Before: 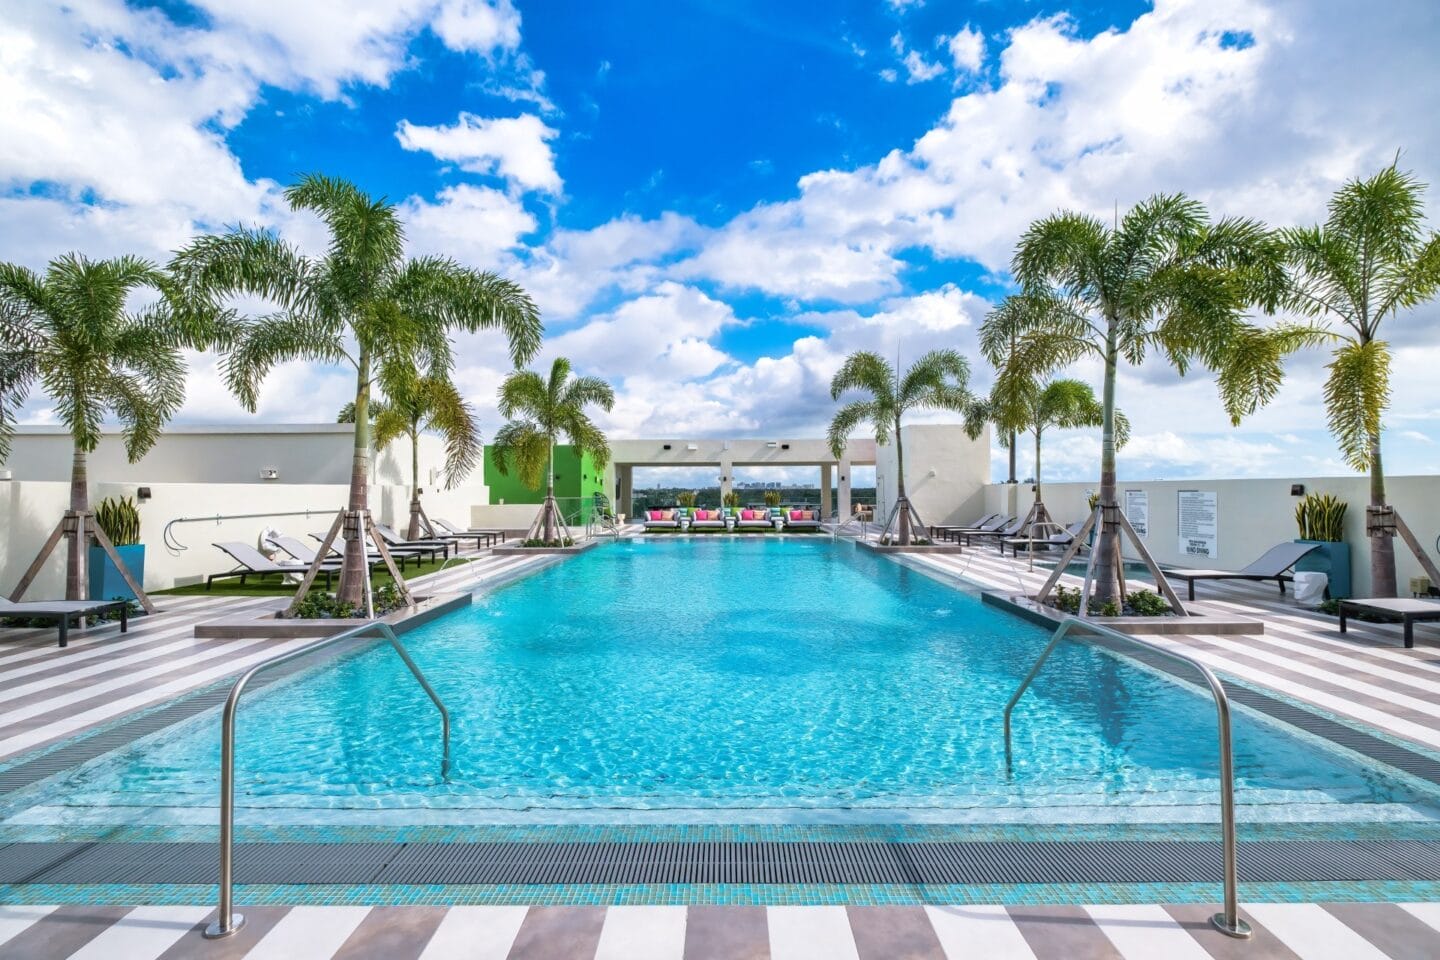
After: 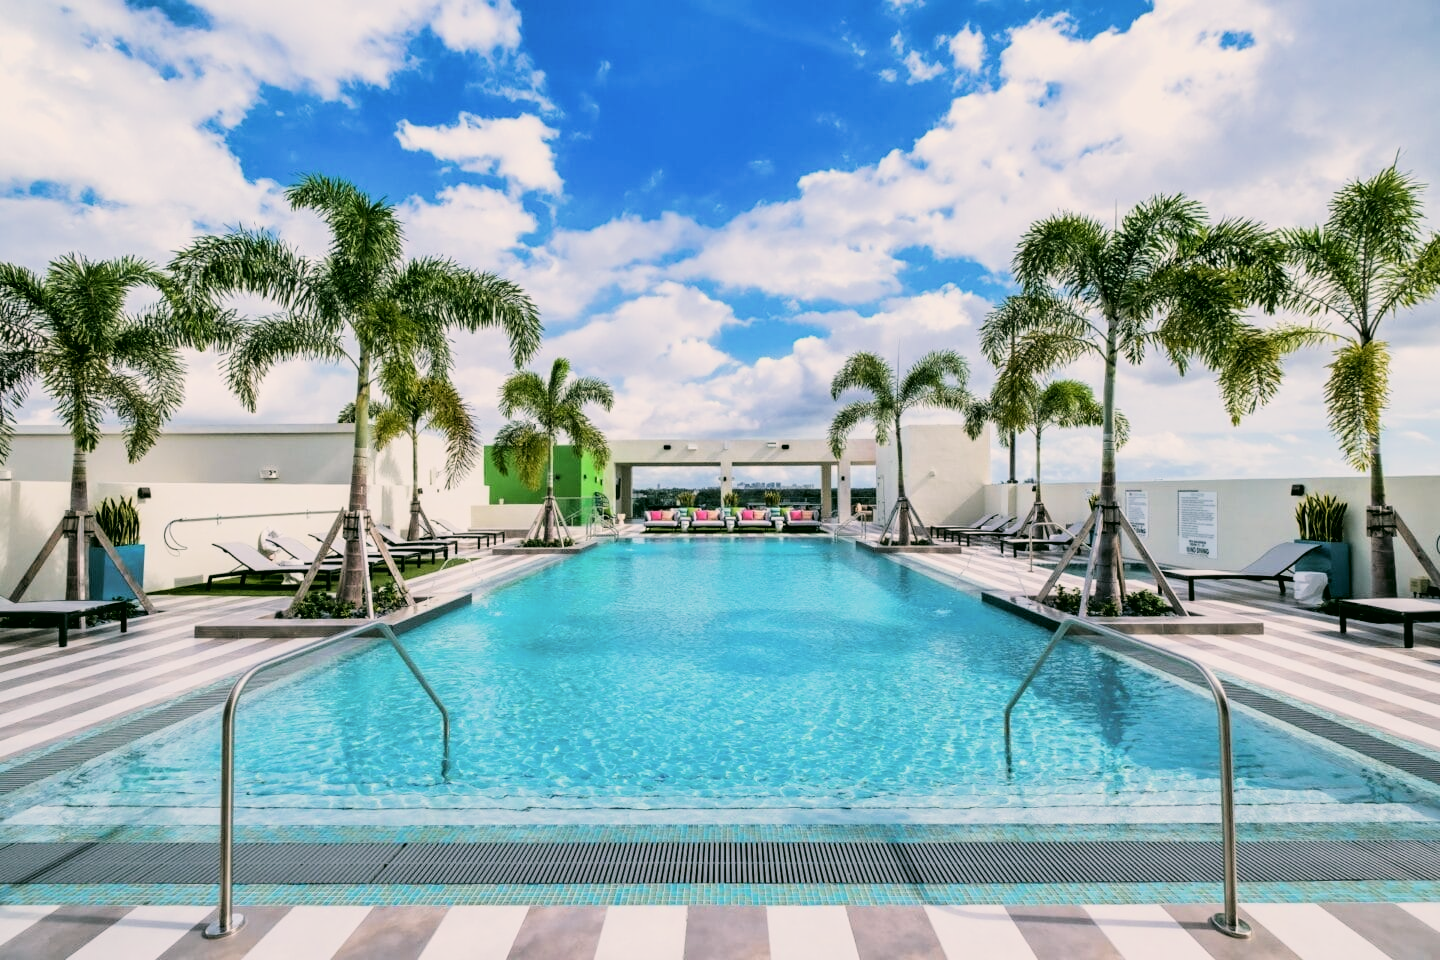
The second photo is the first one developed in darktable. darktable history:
color correction: highlights a* 4.57, highlights b* 4.97, shadows a* -7.56, shadows b* 5.04
filmic rgb: black relative exposure -5.12 EV, white relative exposure 3.97 EV, hardness 2.9, contrast 1.505
exposure: black level correction -0.004, exposure 0.041 EV, compensate highlight preservation false
